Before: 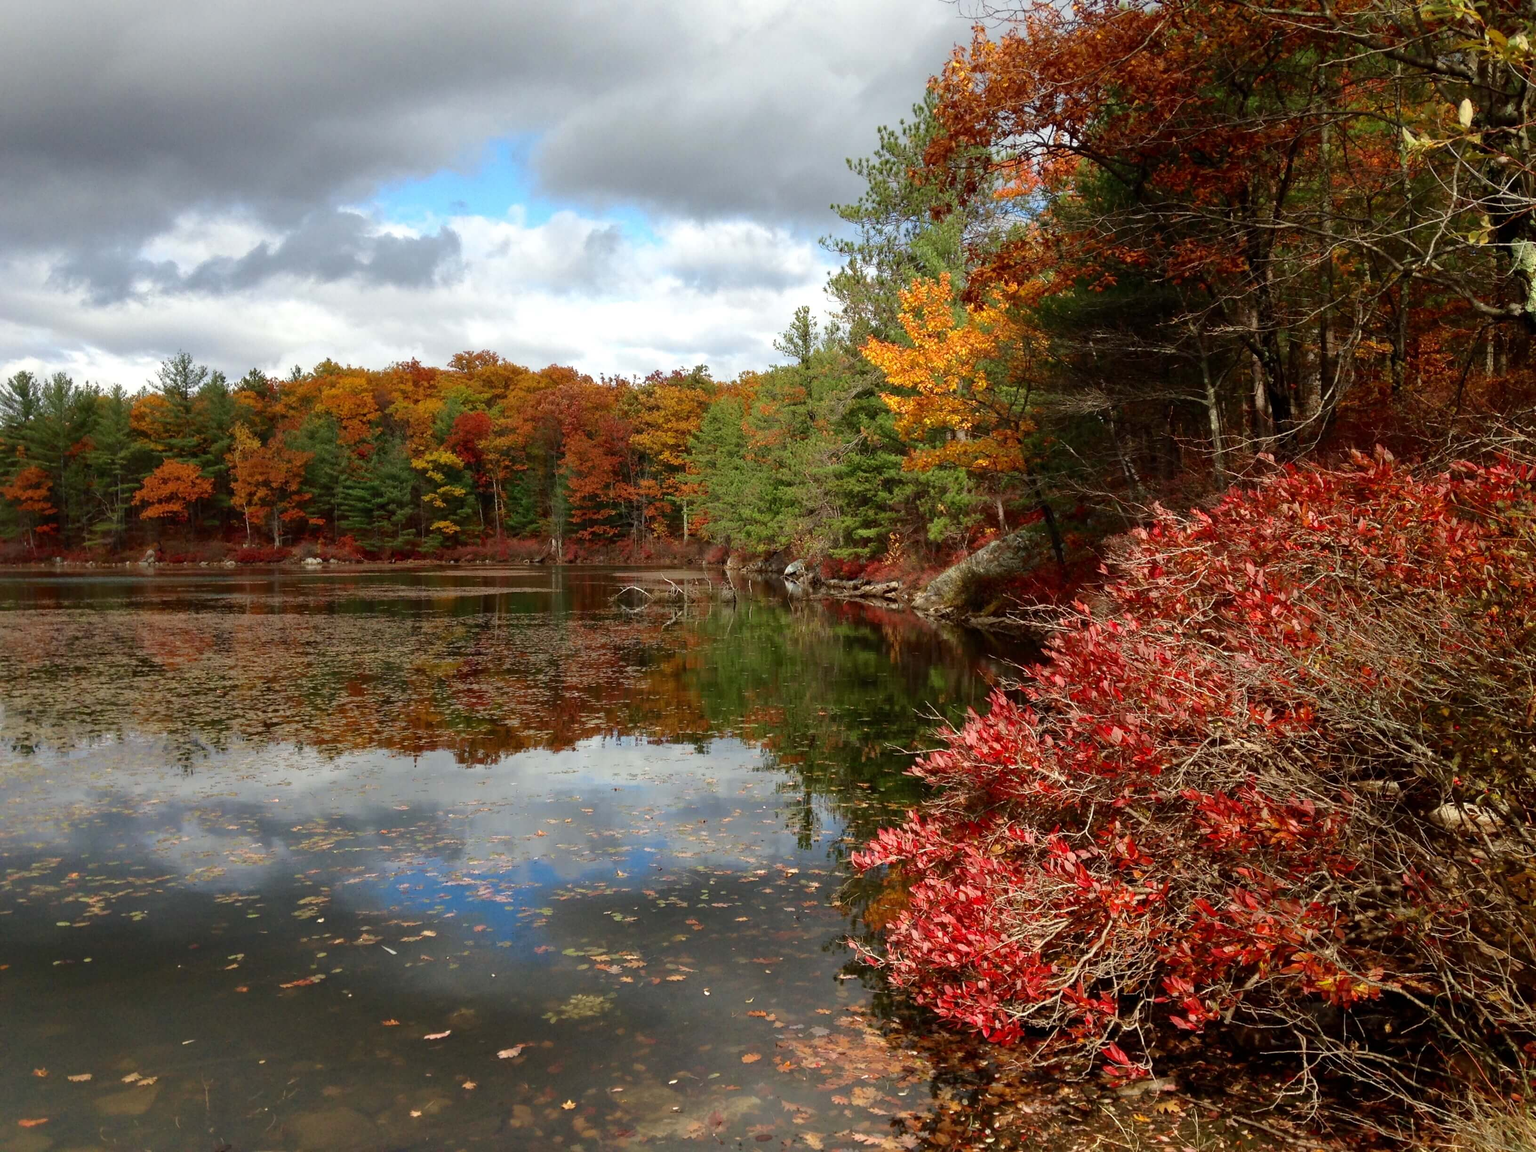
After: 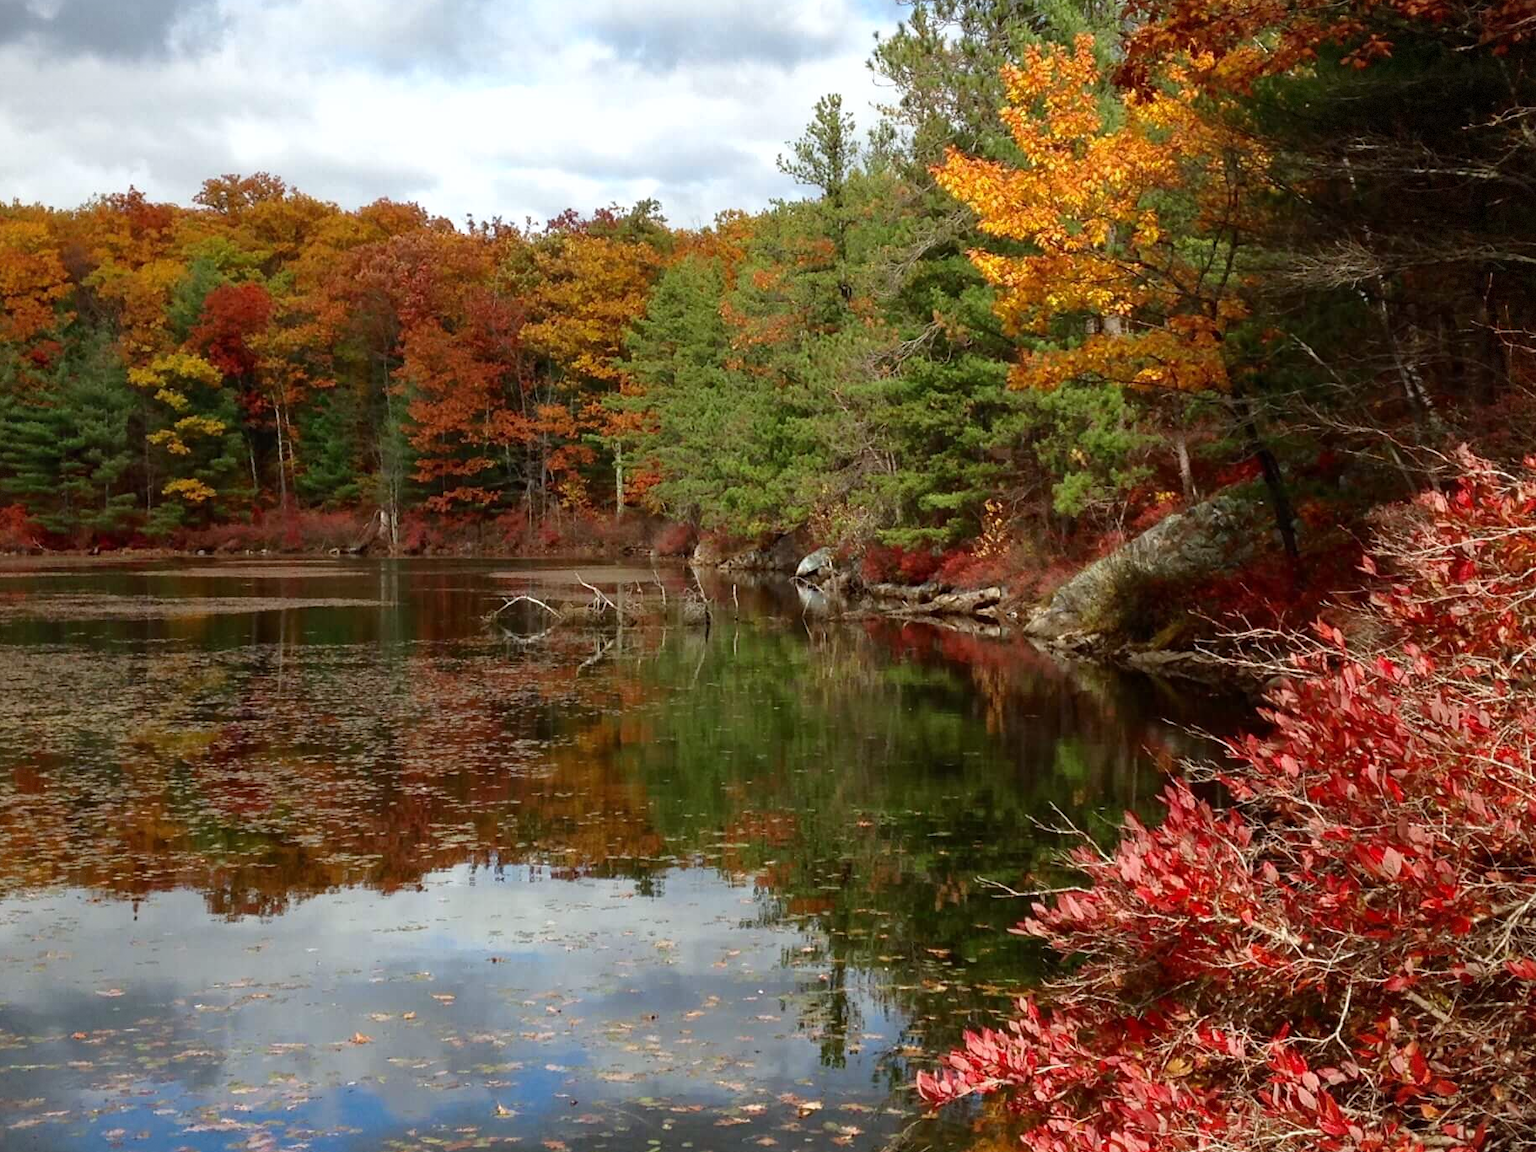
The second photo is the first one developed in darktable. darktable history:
levels: mode automatic
vignetting: fall-off start 100%, fall-off radius 71%, brightness -0.434, saturation -0.2, width/height ratio 1.178, dithering 8-bit output, unbound false
white balance: red 0.988, blue 1.017
crop and rotate: left 22.13%, top 22.054%, right 22.026%, bottom 22.102%
